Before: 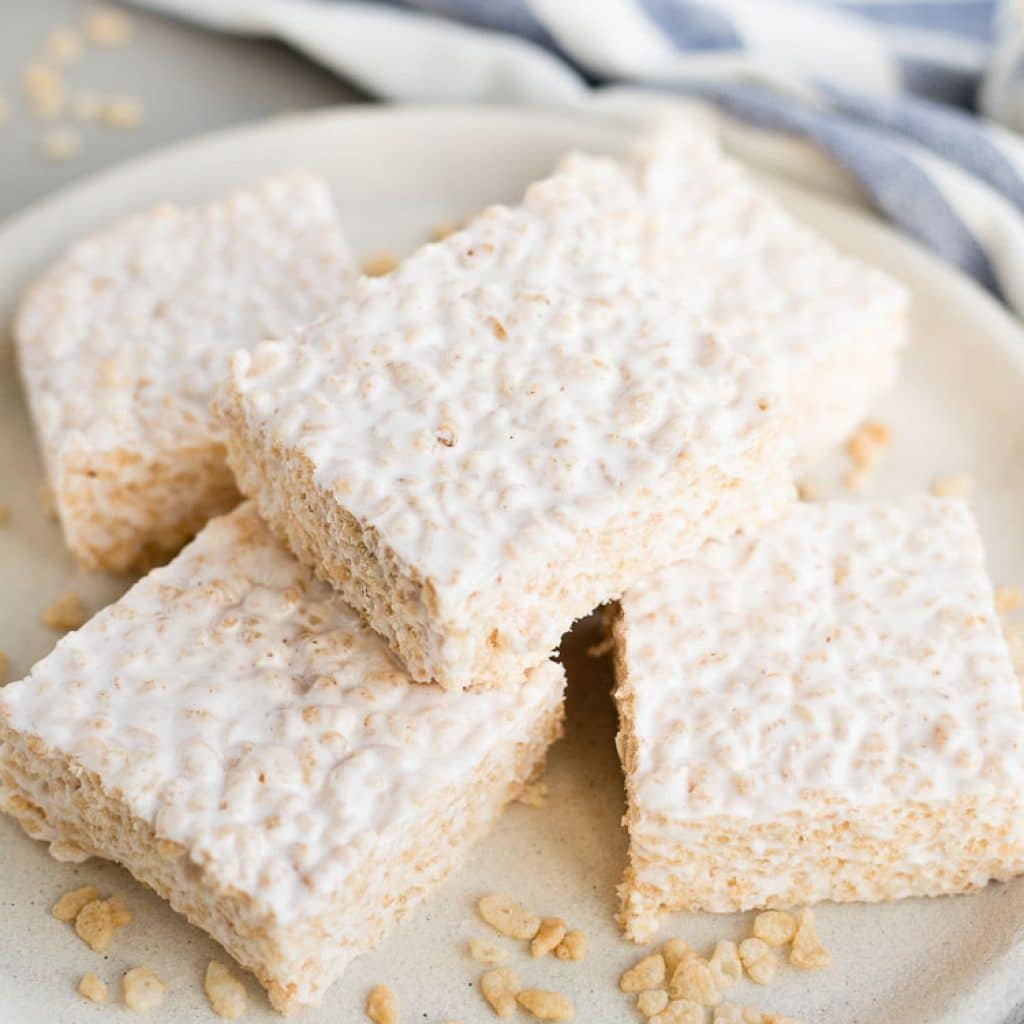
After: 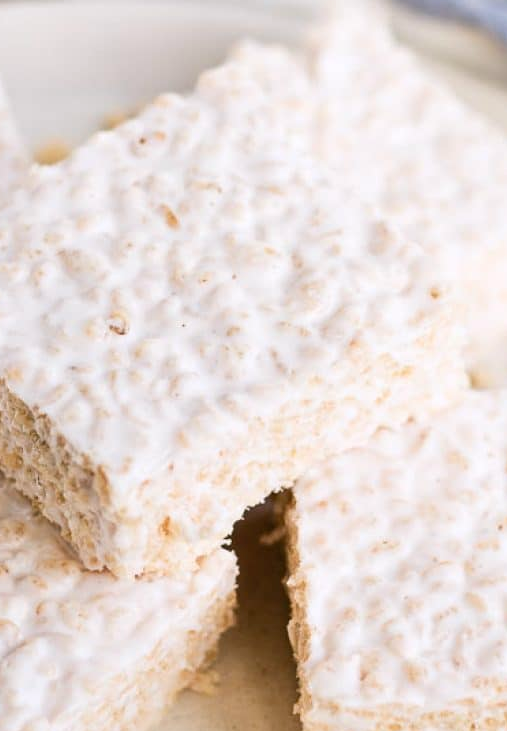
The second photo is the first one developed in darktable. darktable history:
white balance: red 1.009, blue 1.027
crop: left 32.075%, top 10.976%, right 18.355%, bottom 17.596%
